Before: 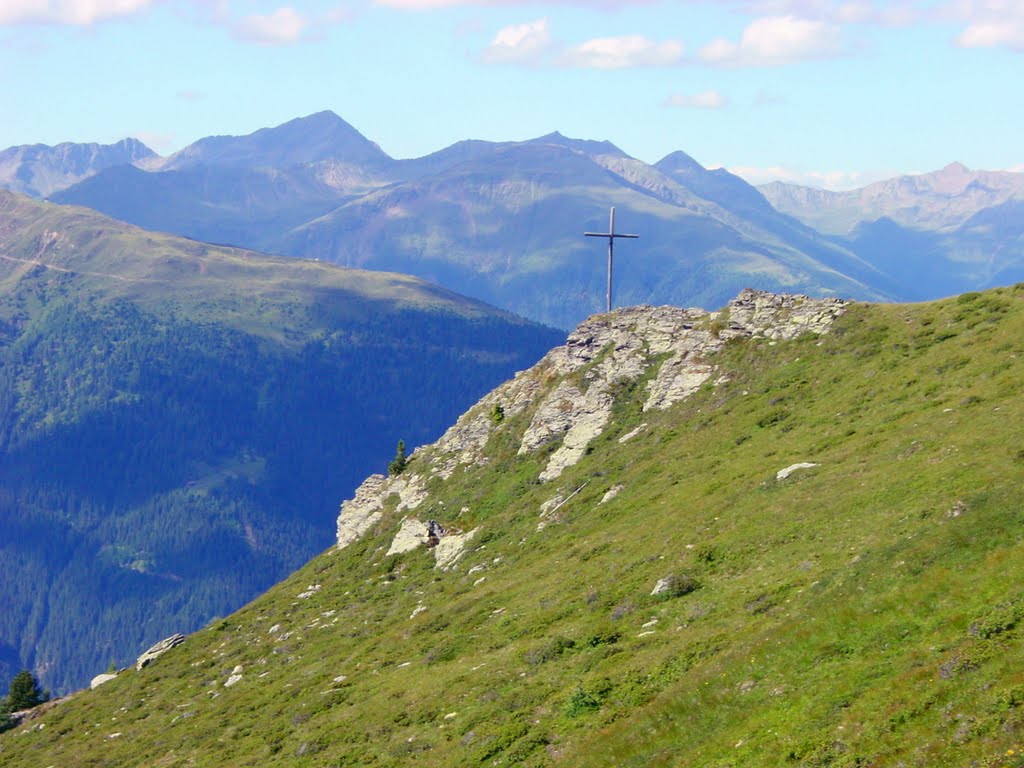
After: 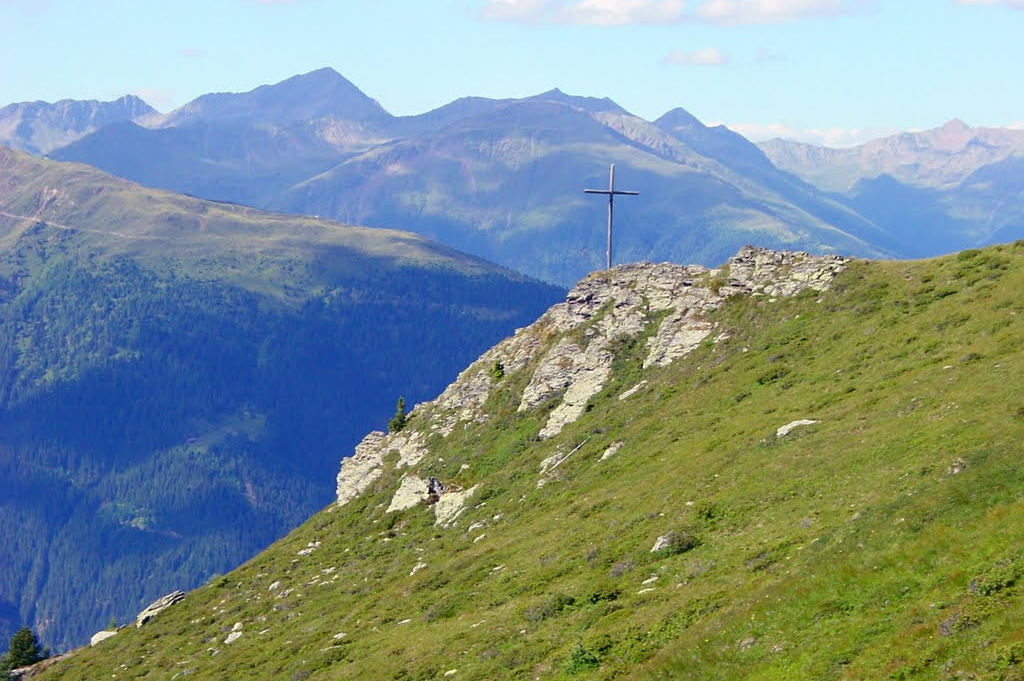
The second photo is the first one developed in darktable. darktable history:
sharpen: amount 0.2
crop and rotate: top 5.609%, bottom 5.609%
